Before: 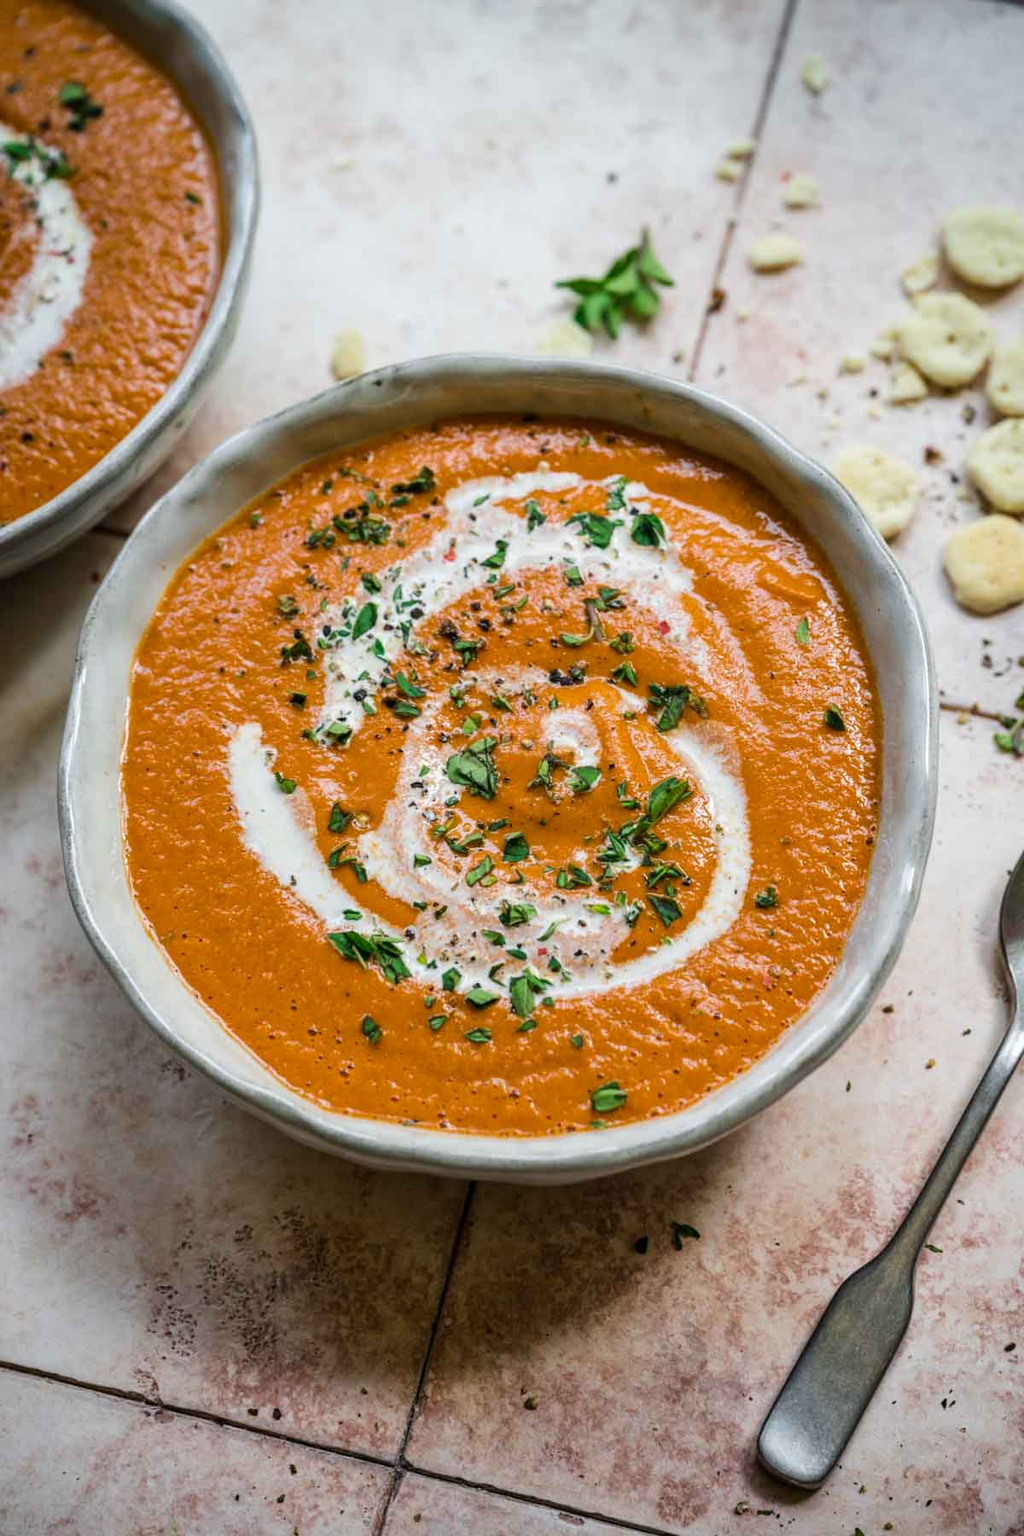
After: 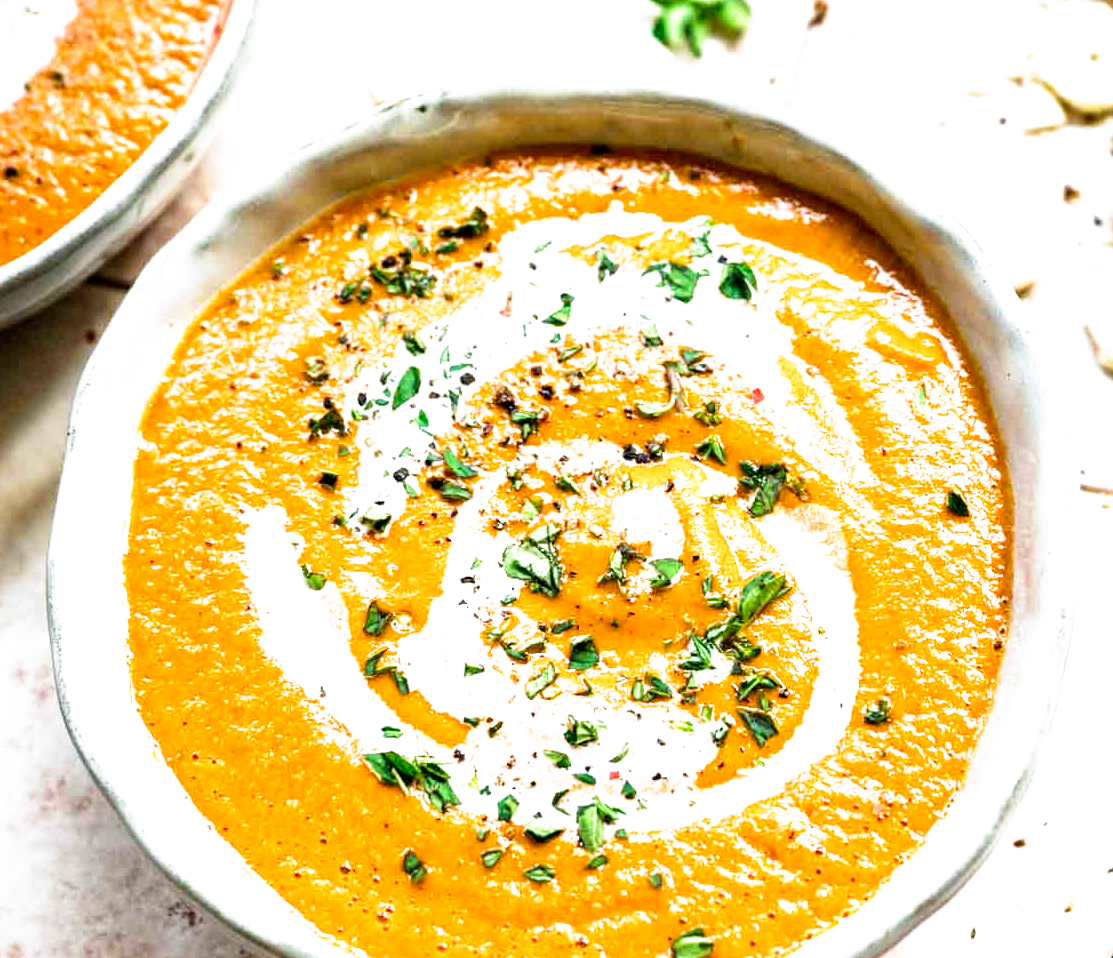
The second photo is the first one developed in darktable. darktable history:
crop: left 1.784%, top 18.931%, right 5.411%, bottom 27.805%
exposure: black level correction 0, exposure 1.41 EV, compensate highlight preservation false
filmic rgb: black relative exposure -8.69 EV, white relative exposure 2.68 EV, threshold 5.95 EV, target black luminance 0%, target white luminance 99.938%, hardness 6.27, latitude 74.31%, contrast 1.322, highlights saturation mix -6.39%, preserve chrominance no, color science v4 (2020), type of noise poissonian, enable highlight reconstruction true
